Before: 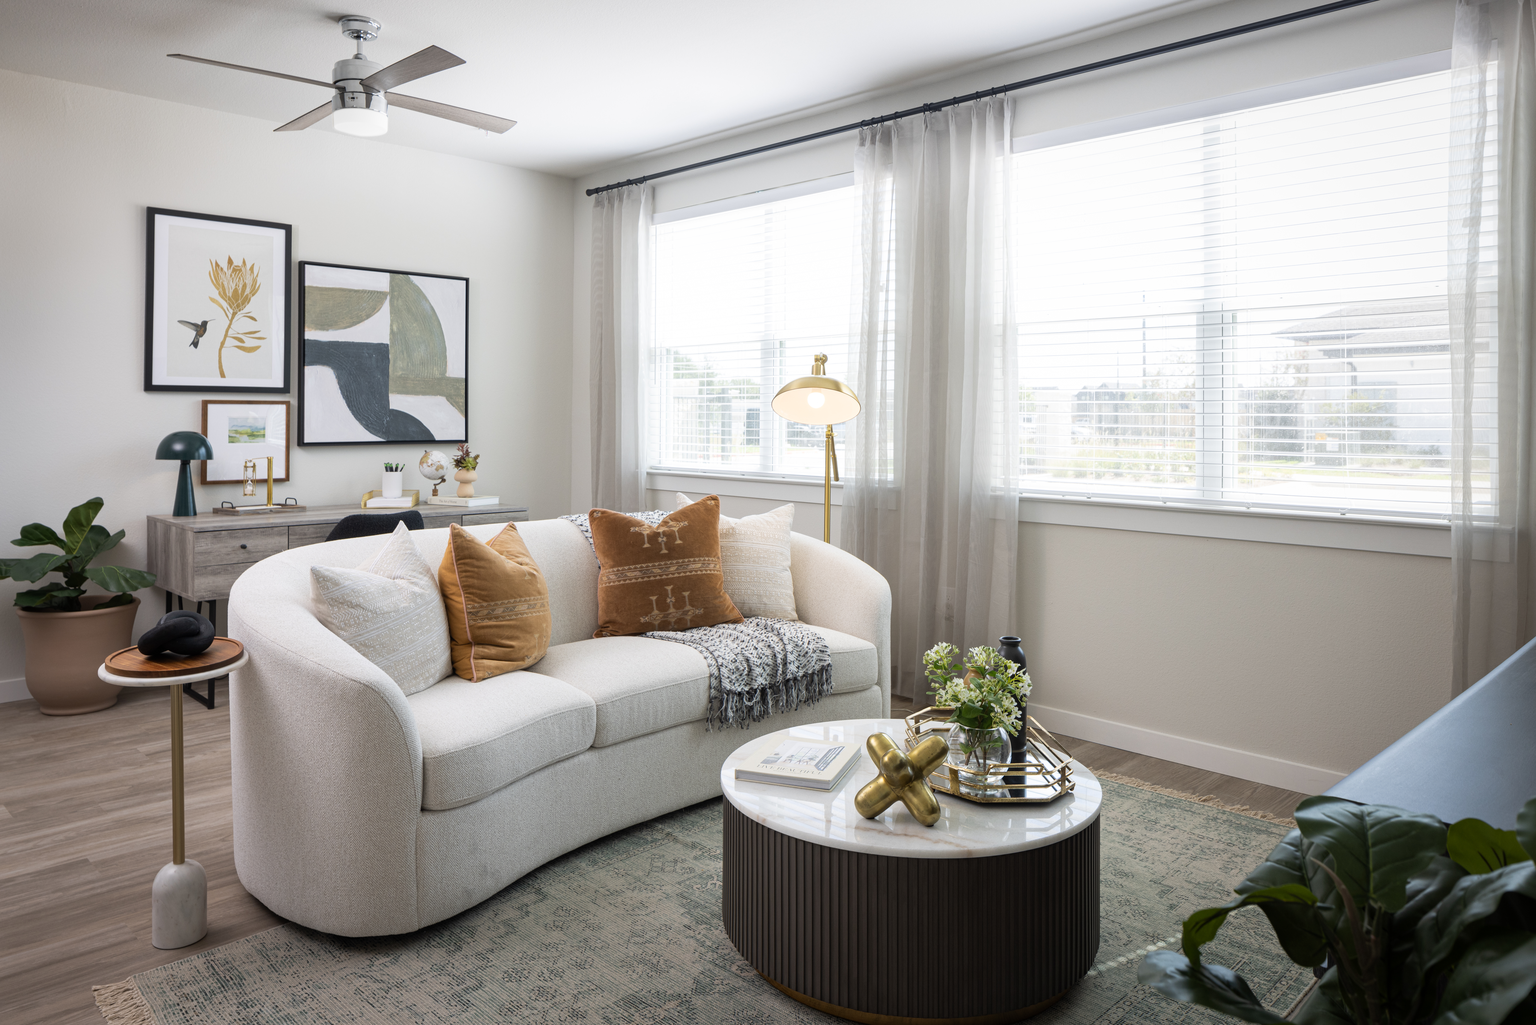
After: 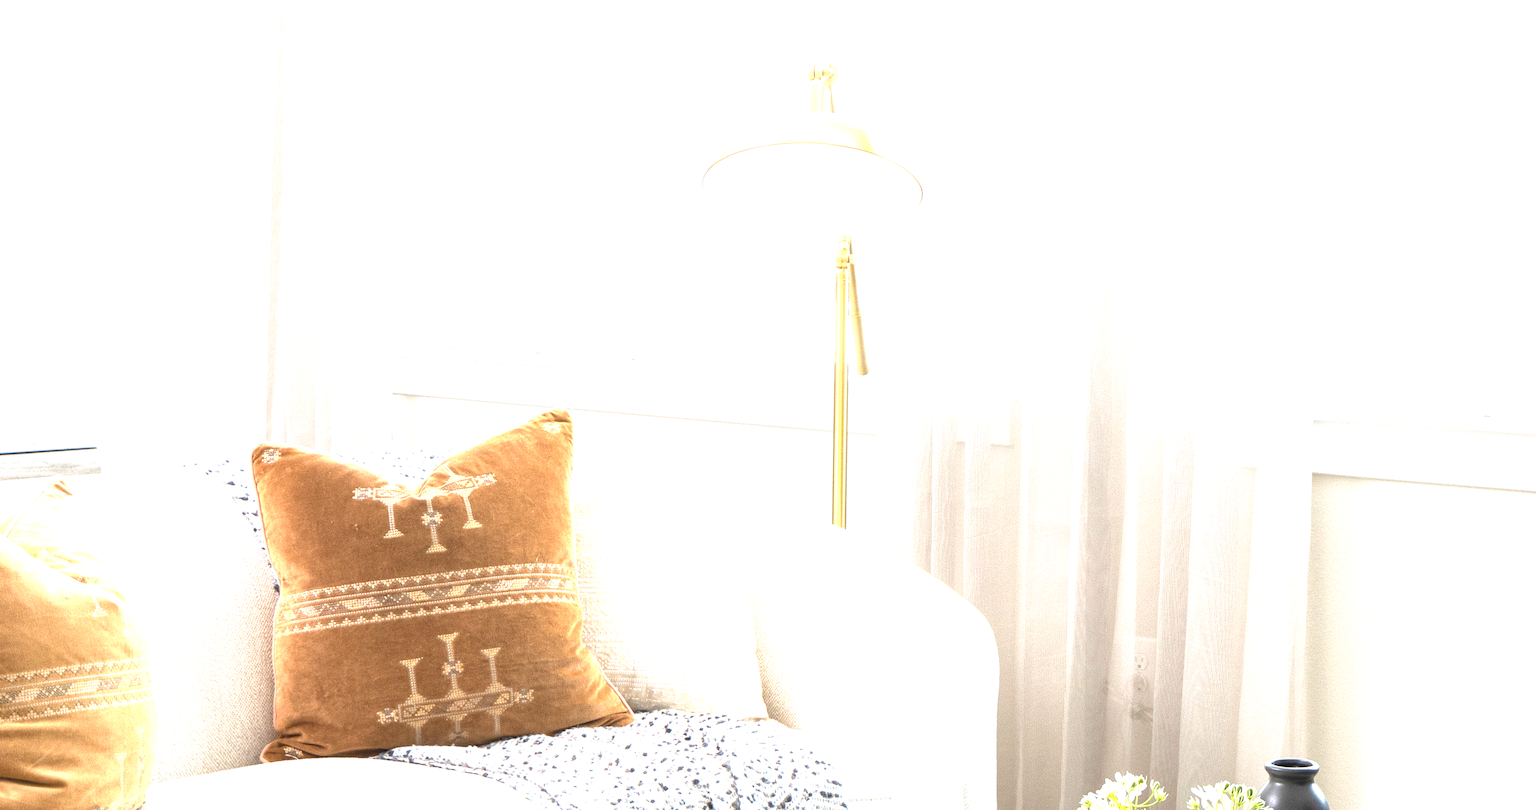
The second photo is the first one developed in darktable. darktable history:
velvia: strength 15%
exposure: exposure 2 EV, compensate highlight preservation false
crop: left 31.751%, top 32.172%, right 27.8%, bottom 35.83%
